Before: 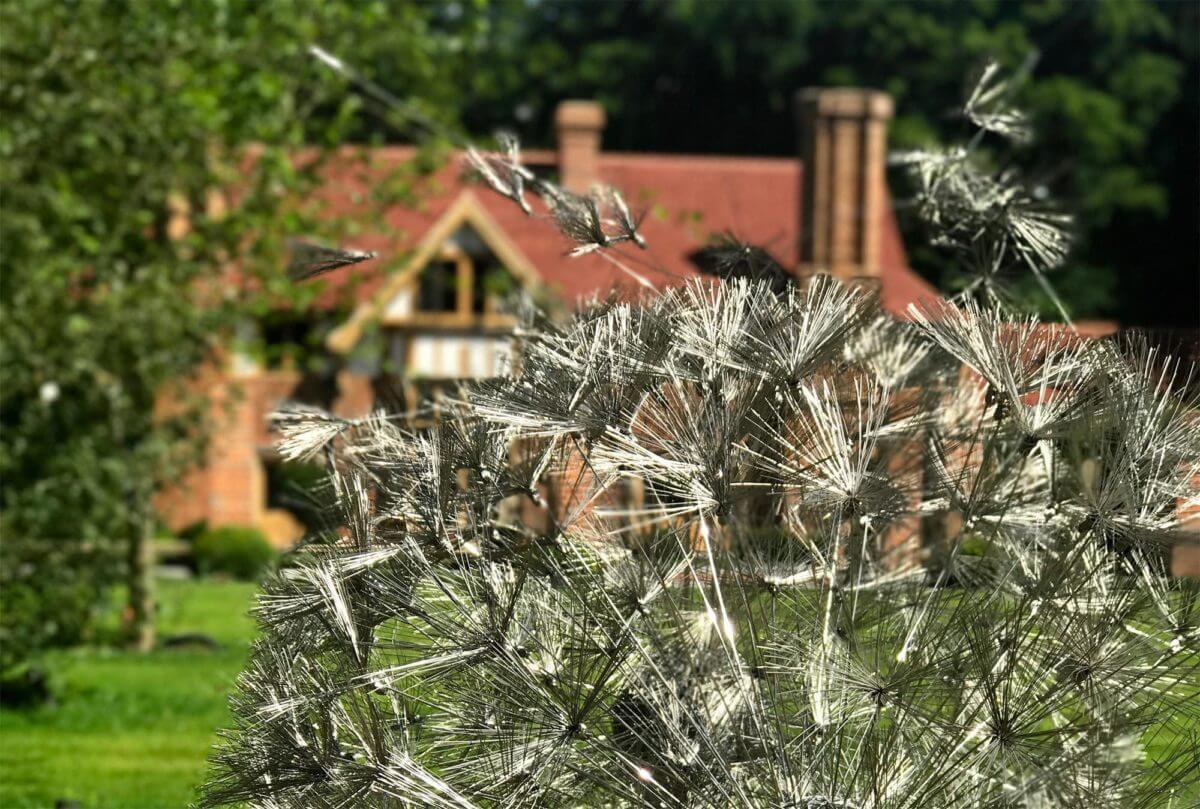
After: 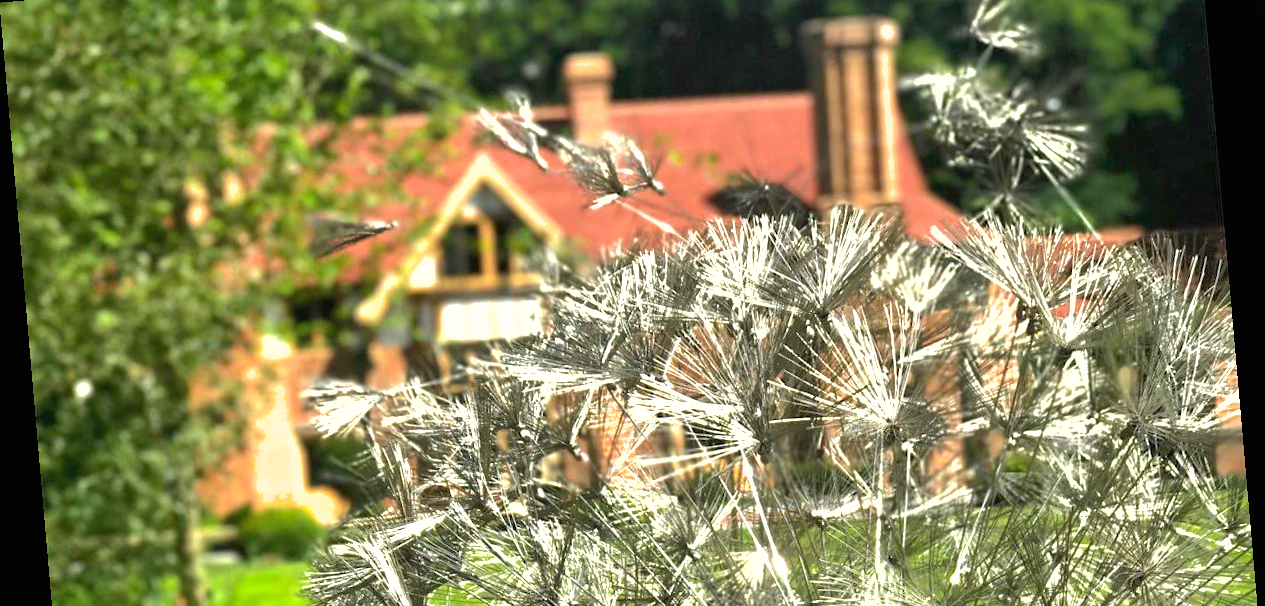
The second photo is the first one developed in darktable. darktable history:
shadows and highlights: on, module defaults
exposure: black level correction 0, exposure 1.2 EV, compensate exposure bias true, compensate highlight preservation false
crop: top 11.166%, bottom 22.168%
rotate and perspective: rotation -4.98°, automatic cropping off
